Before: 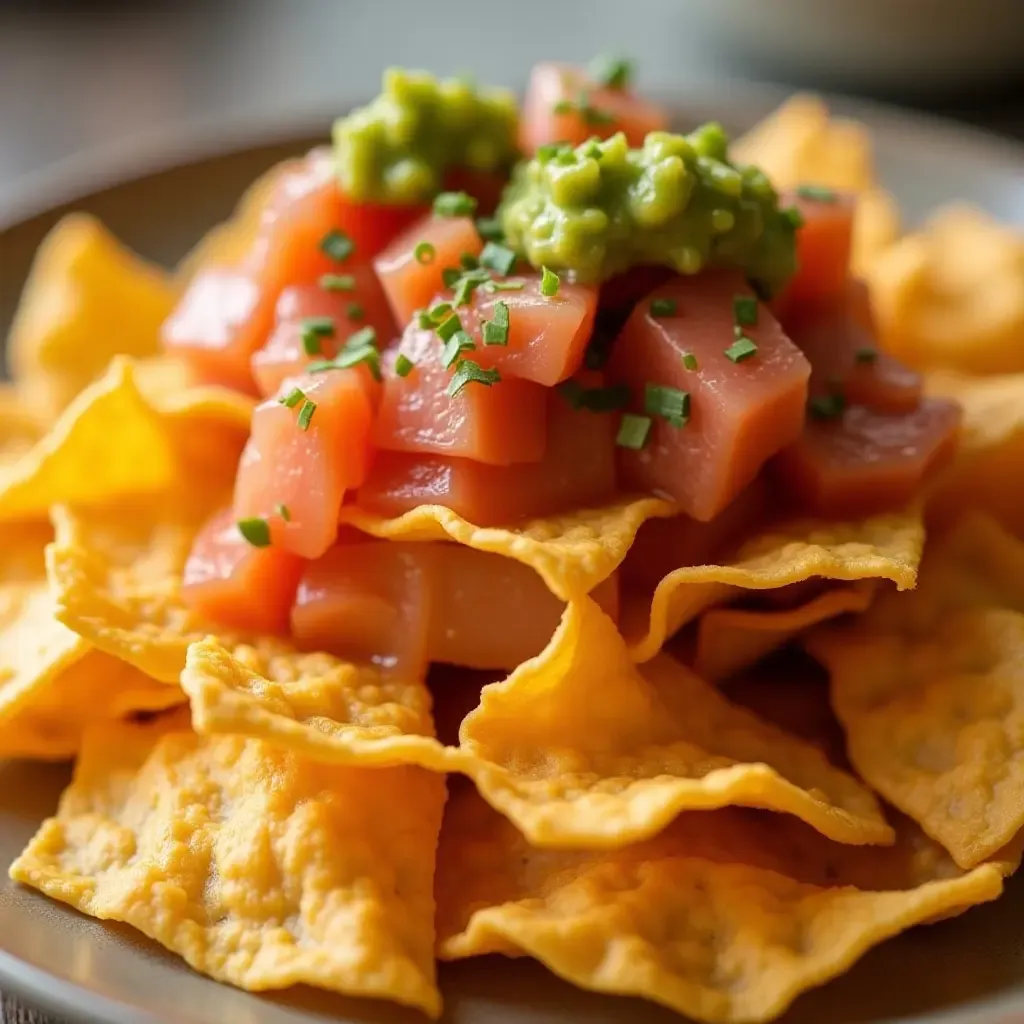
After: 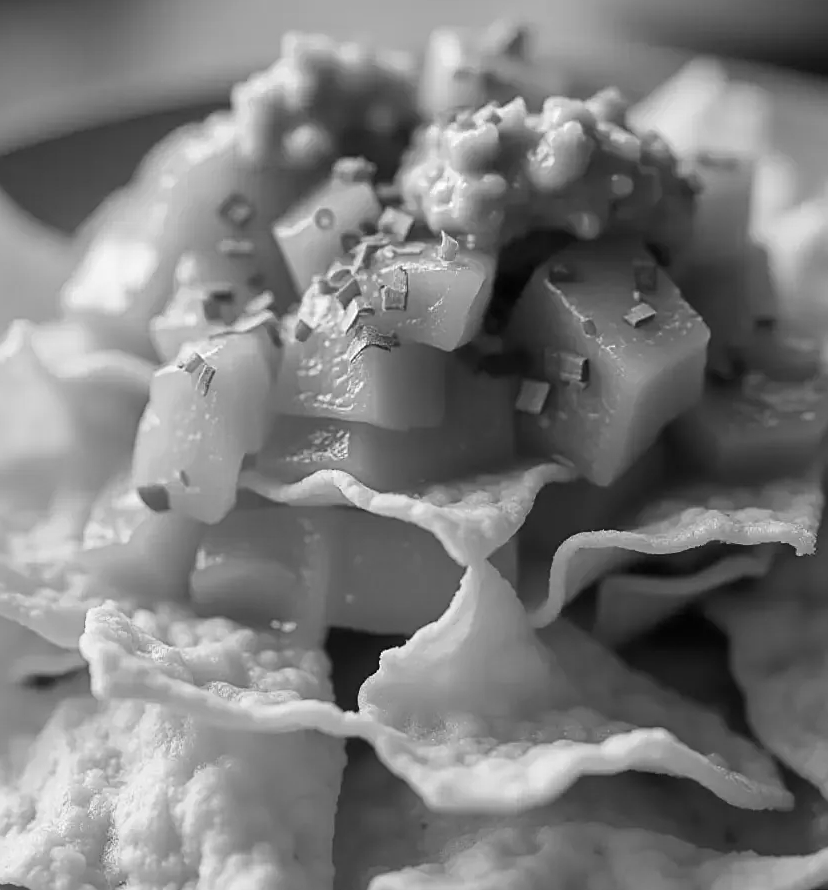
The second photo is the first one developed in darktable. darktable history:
crop: left 9.929%, top 3.475%, right 9.188%, bottom 9.529%
white balance: red 1.08, blue 0.791
sharpen: on, module defaults
monochrome: on, module defaults
